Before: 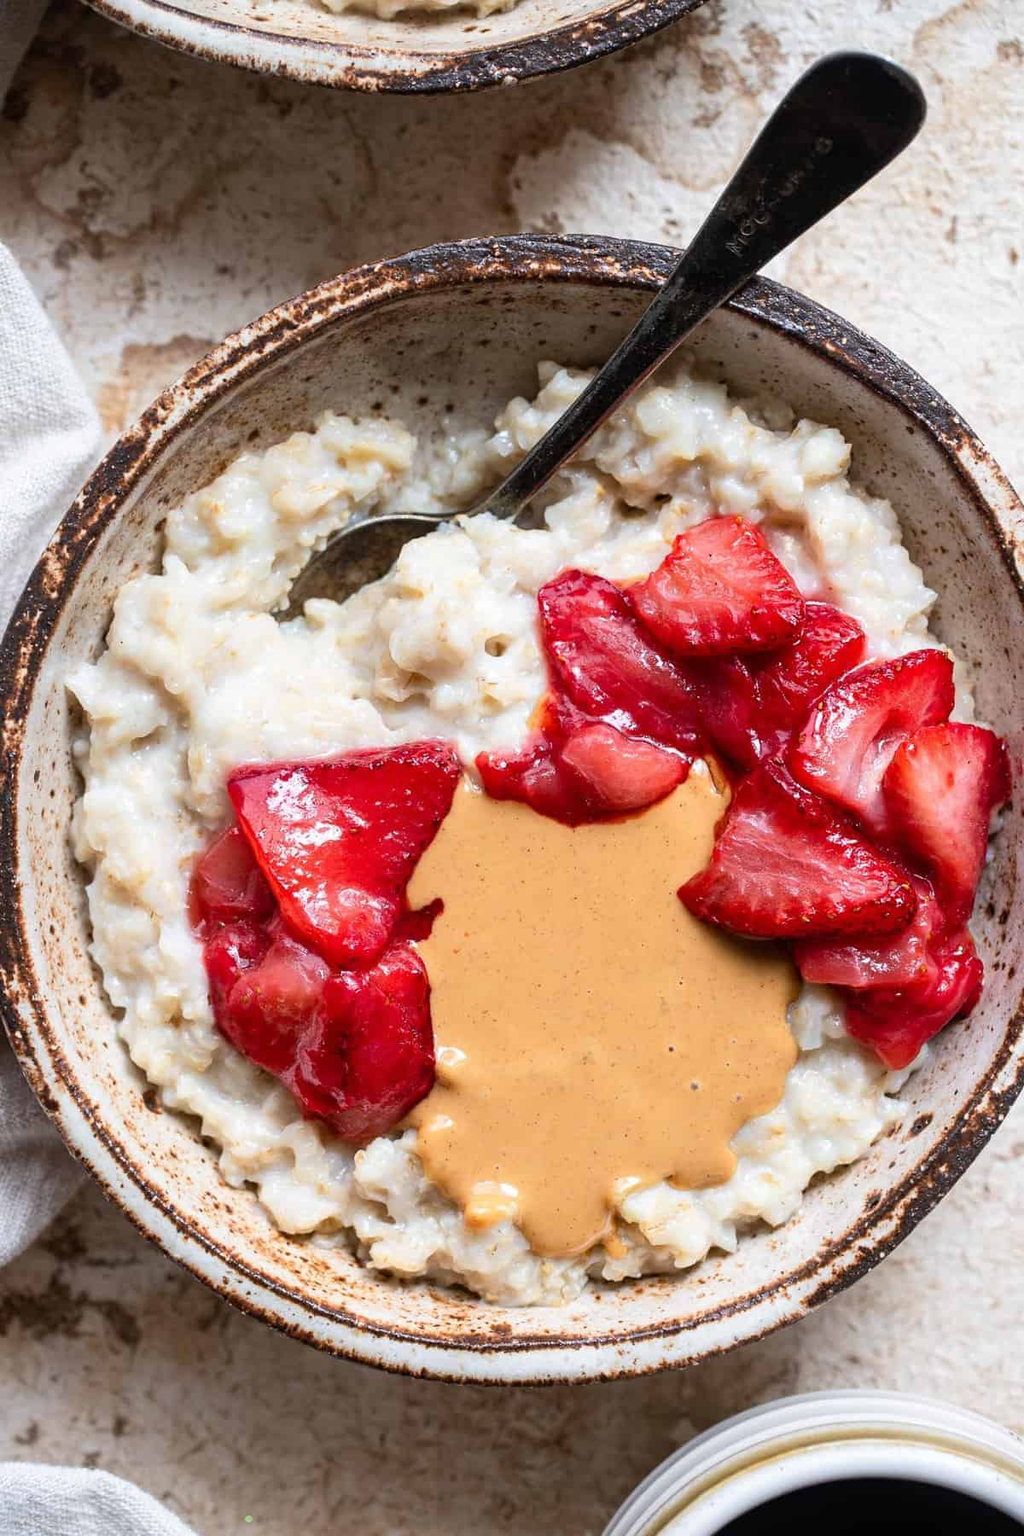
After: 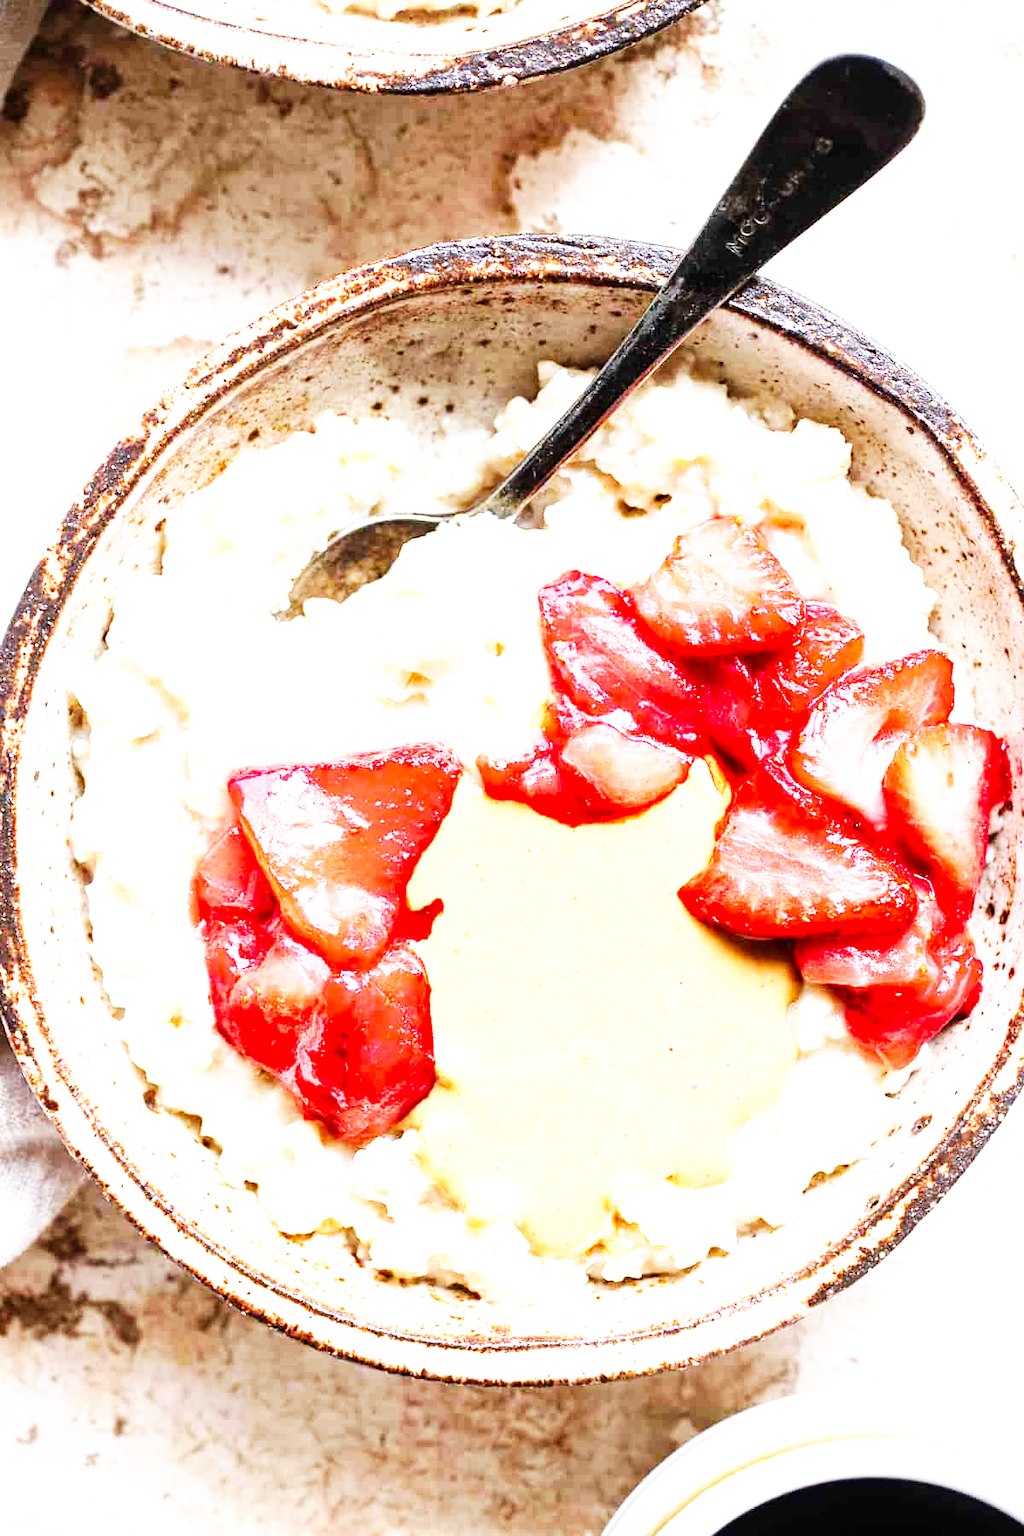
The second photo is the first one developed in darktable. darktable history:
base curve: curves: ch0 [(0, 0) (0.007, 0.004) (0.027, 0.03) (0.046, 0.07) (0.207, 0.54) (0.442, 0.872) (0.673, 0.972) (1, 1)], preserve colors none
exposure: black level correction 0, exposure 1.2 EV, compensate highlight preservation false
